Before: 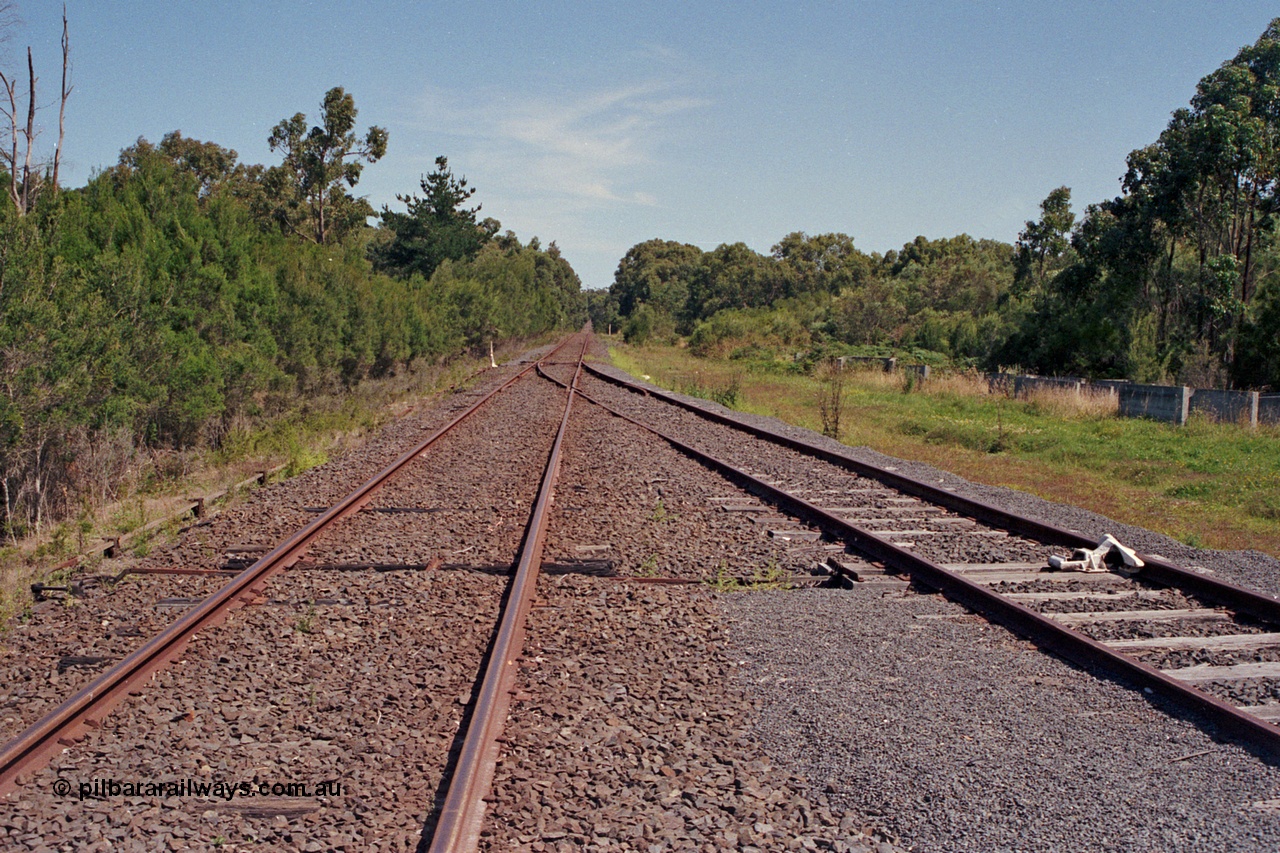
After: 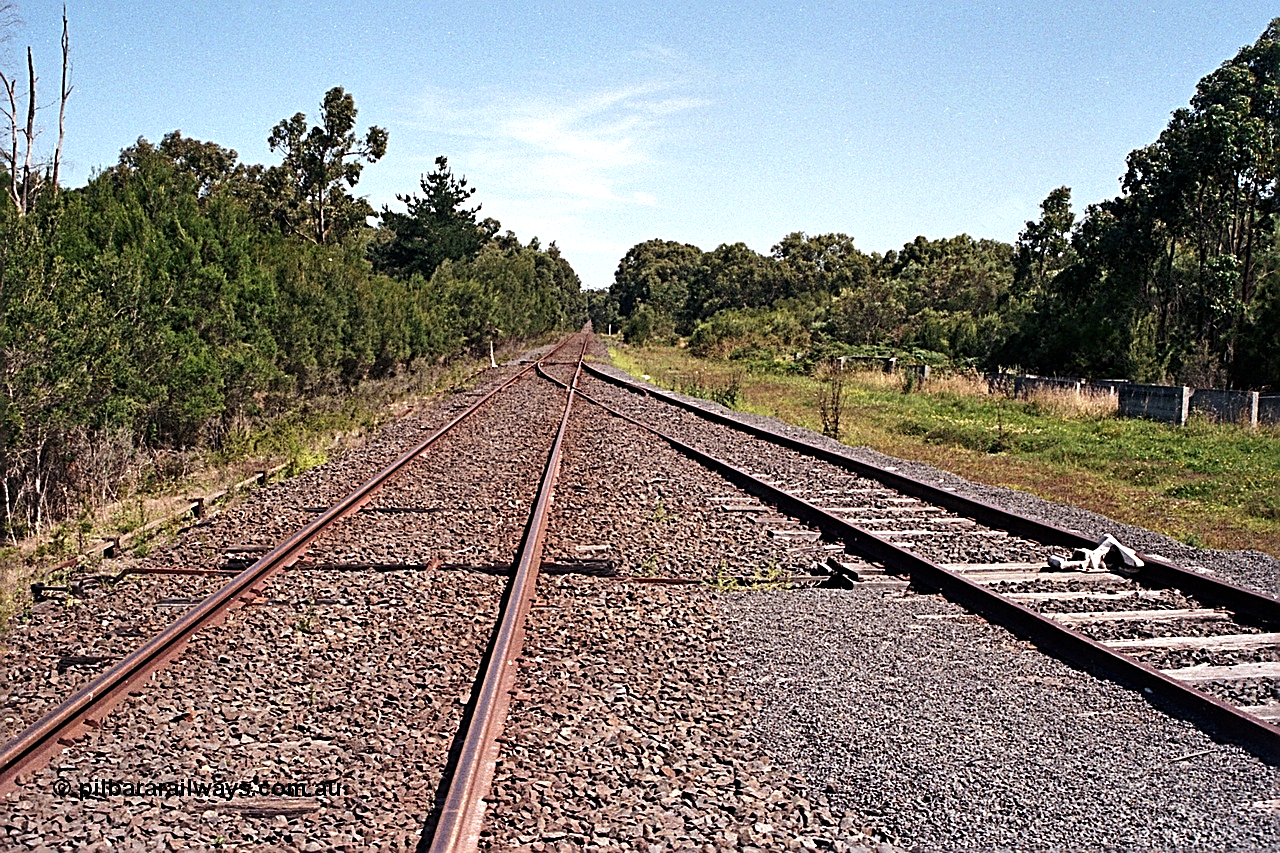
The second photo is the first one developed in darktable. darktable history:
color correction: highlights a* 0.003, highlights b* -0.283
sharpen: amount 0.901
tone equalizer: -8 EV -1.08 EV, -7 EV -1.01 EV, -6 EV -0.867 EV, -5 EV -0.578 EV, -3 EV 0.578 EV, -2 EV 0.867 EV, -1 EV 1.01 EV, +0 EV 1.08 EV, edges refinement/feathering 500, mask exposure compensation -1.57 EV, preserve details no
